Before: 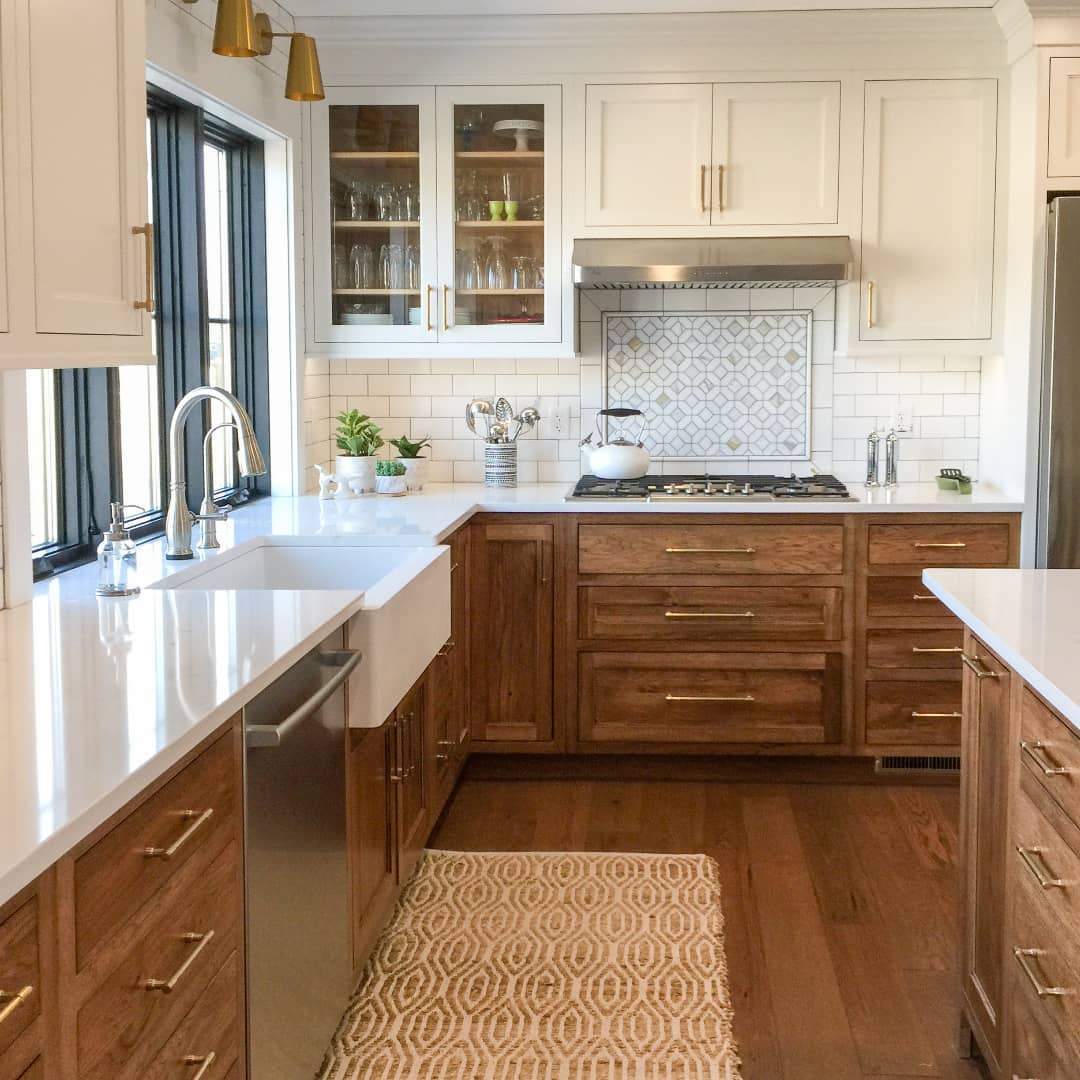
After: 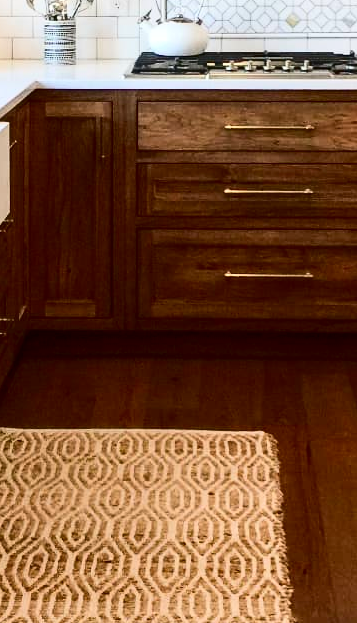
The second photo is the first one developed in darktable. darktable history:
white balance: emerald 1
contrast brightness saturation: contrast 0.32, brightness -0.08, saturation 0.17
crop: left 40.878%, top 39.176%, right 25.993%, bottom 3.081%
